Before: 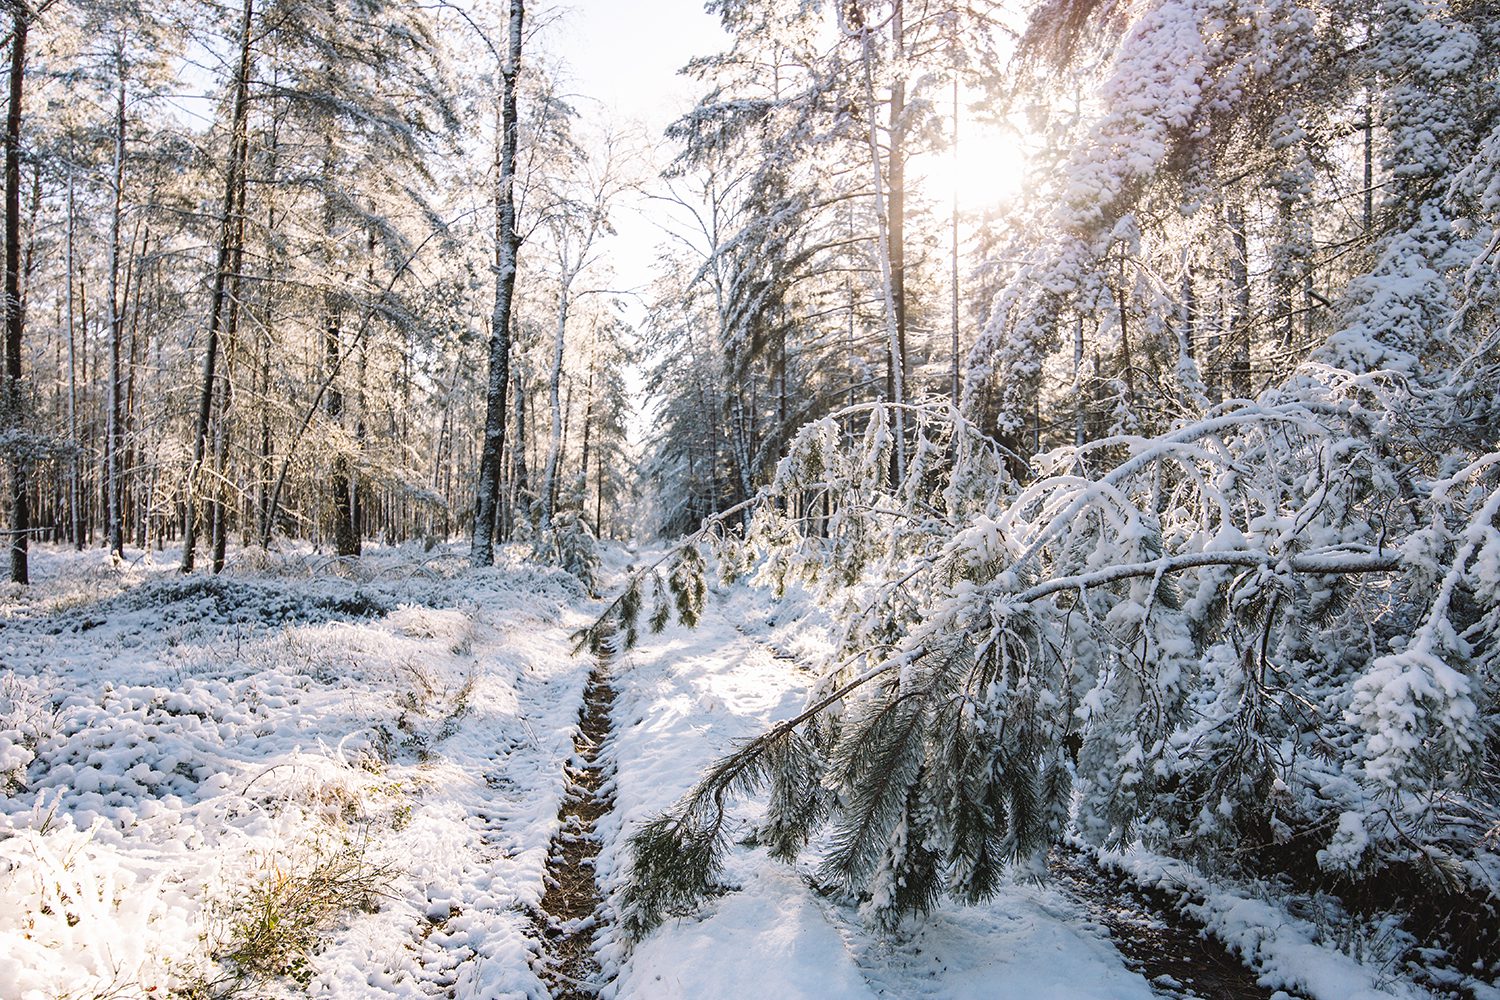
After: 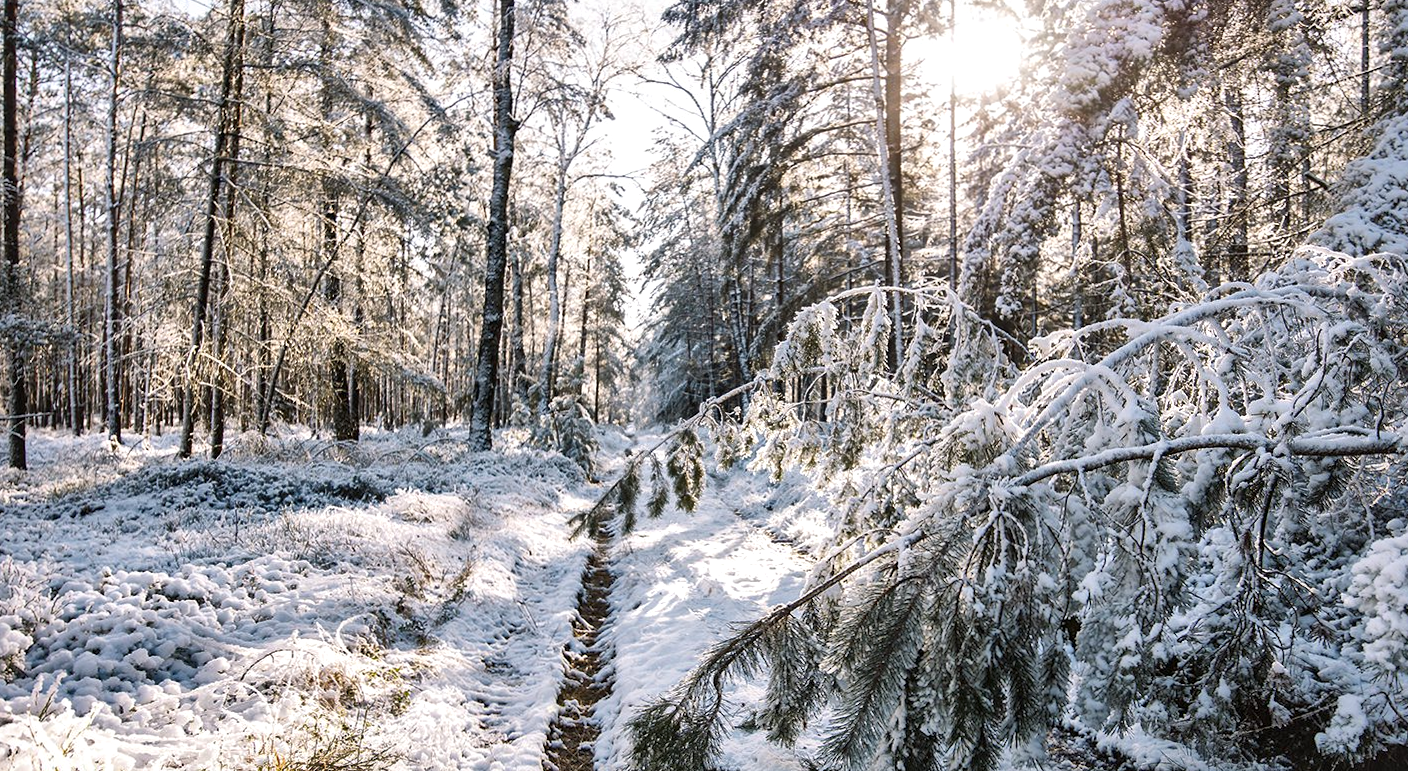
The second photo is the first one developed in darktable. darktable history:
shadows and highlights: low approximation 0.01, soften with gaussian
local contrast: mode bilateral grid, contrast 19, coarseness 49, detail 162%, midtone range 0.2
crop and rotate: angle 0.114°, top 11.496%, right 5.791%, bottom 11.122%
